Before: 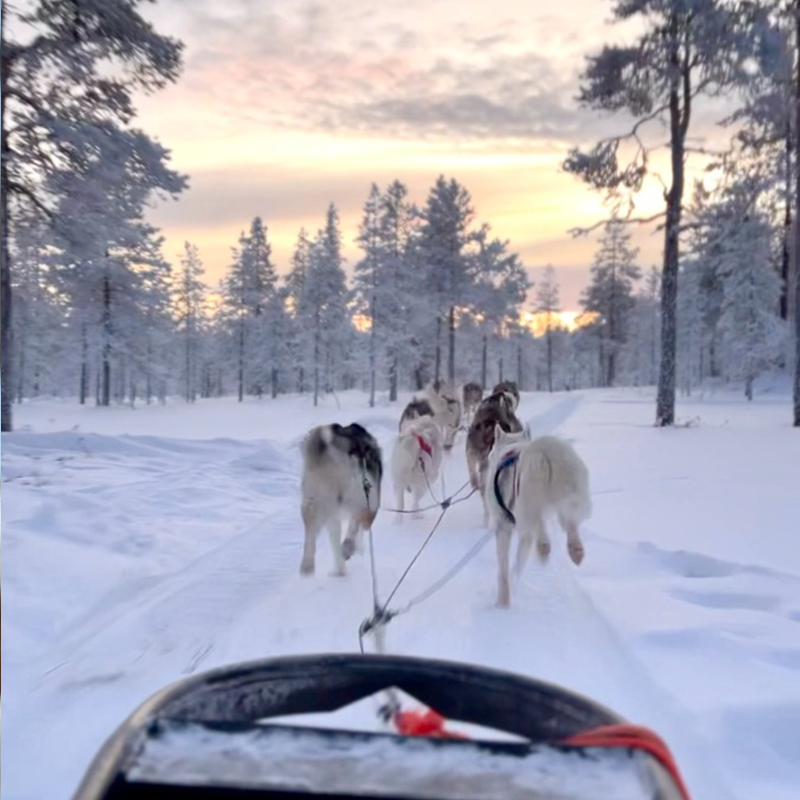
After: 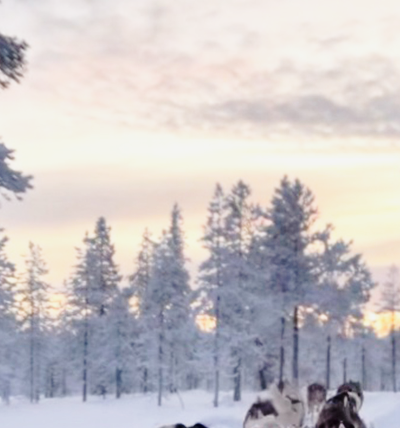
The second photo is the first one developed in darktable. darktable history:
base curve: curves: ch0 [(0, 0) (0.028, 0.03) (0.121, 0.232) (0.46, 0.748) (0.859, 0.968) (1, 1)], preserve colors none
crop: left 19.556%, right 30.401%, bottom 46.458%
exposure: exposure -0.492 EV, compensate highlight preservation false
